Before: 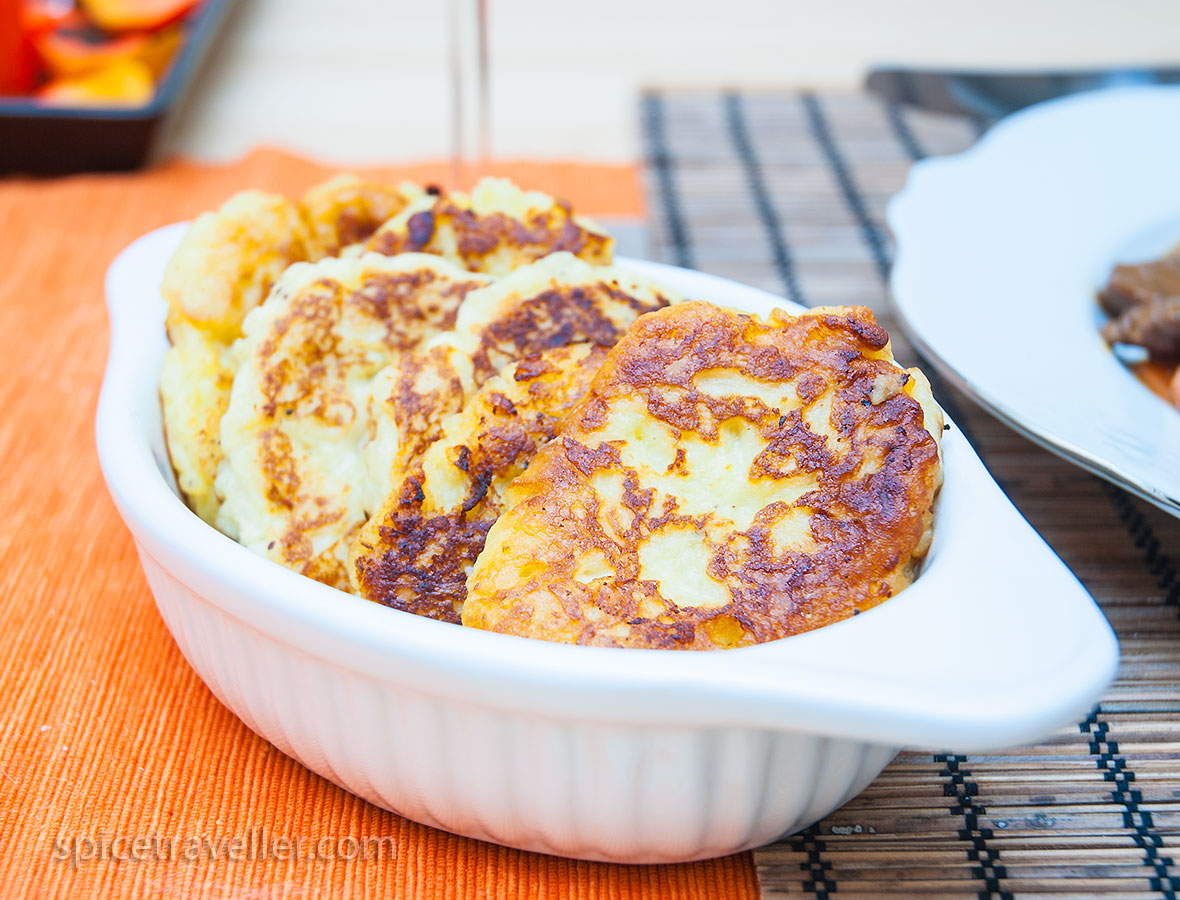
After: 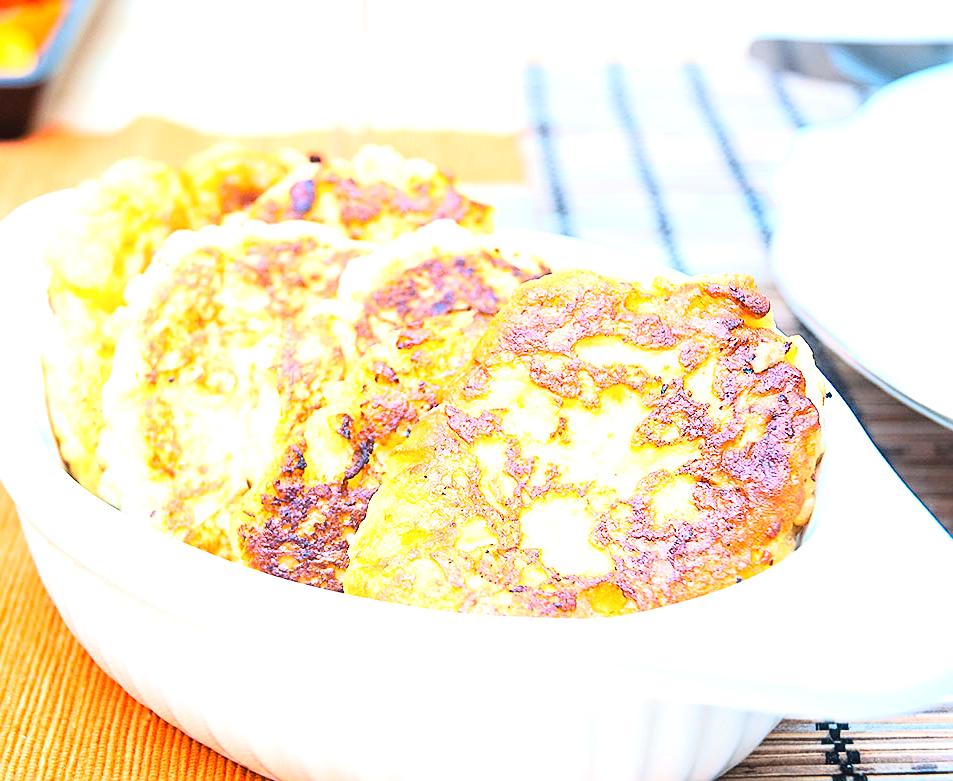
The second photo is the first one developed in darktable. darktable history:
sharpen: on, module defaults
exposure: black level correction 0.002, exposure 1.313 EV, compensate highlight preservation false
contrast equalizer: y [[0.6 ×6], [0.55 ×6], [0 ×6], [0 ×6], [0 ×6]], mix -0.218
crop: left 10.011%, top 3.651%, right 9.199%, bottom 9.492%
tone curve: curves: ch0 [(0, 0.031) (0.139, 0.084) (0.311, 0.278) (0.495, 0.544) (0.718, 0.816) (0.841, 0.909) (1, 0.967)]; ch1 [(0, 0) (0.272, 0.249) (0.388, 0.385) (0.479, 0.456) (0.495, 0.497) (0.538, 0.55) (0.578, 0.595) (0.707, 0.778) (1, 1)]; ch2 [(0, 0) (0.125, 0.089) (0.353, 0.329) (0.443, 0.408) (0.502, 0.495) (0.56, 0.553) (0.608, 0.631) (1, 1)], color space Lab, linked channels, preserve colors none
